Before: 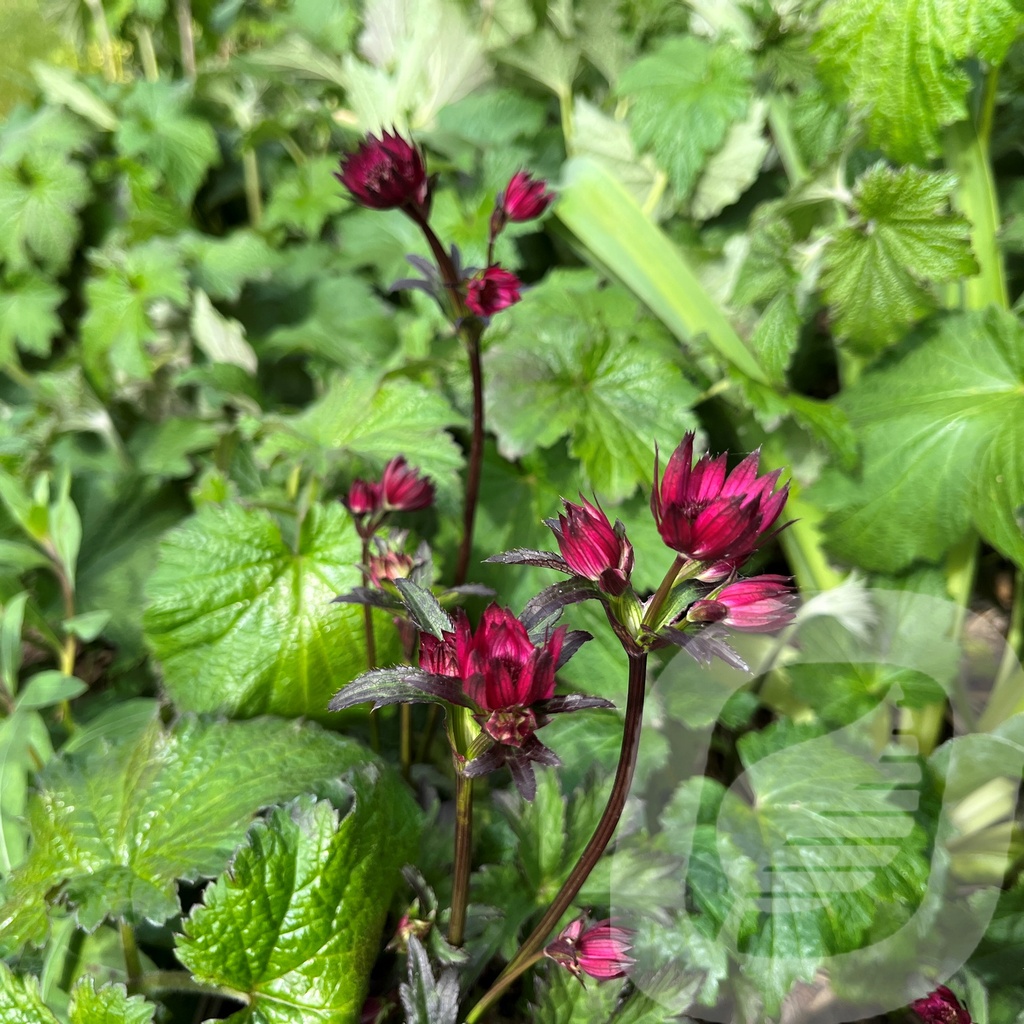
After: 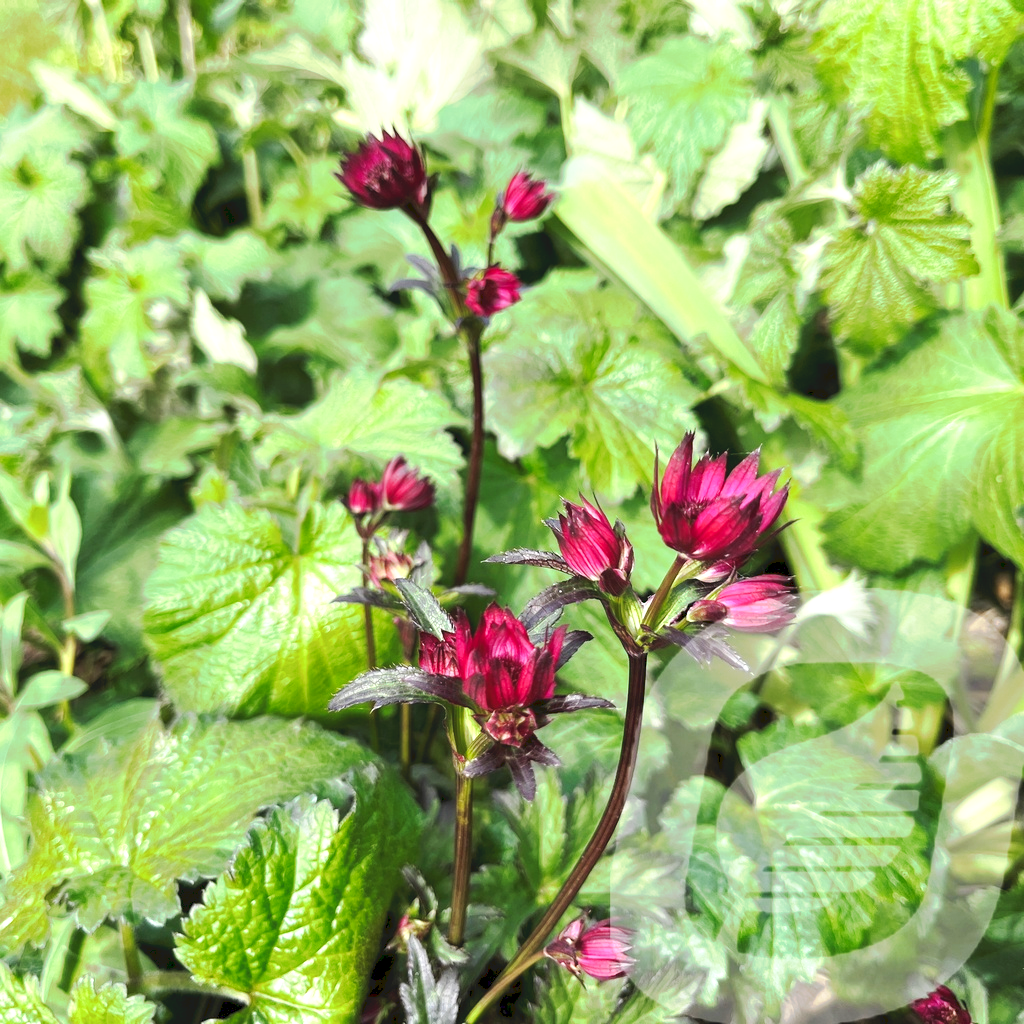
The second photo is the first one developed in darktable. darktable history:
base curve: curves: ch0 [(0, 0) (0.579, 0.807) (1, 1)], preserve colors none
tone curve: curves: ch0 [(0, 0) (0.003, 0.096) (0.011, 0.096) (0.025, 0.098) (0.044, 0.099) (0.069, 0.106) (0.1, 0.128) (0.136, 0.153) (0.177, 0.186) (0.224, 0.218) (0.277, 0.265) (0.335, 0.316) (0.399, 0.374) (0.468, 0.445) (0.543, 0.526) (0.623, 0.605) (0.709, 0.681) (0.801, 0.758) (0.898, 0.819) (1, 1)], preserve colors none
exposure: black level correction 0.001, exposure 0.5 EV, compensate exposure bias true, compensate highlight preservation false
